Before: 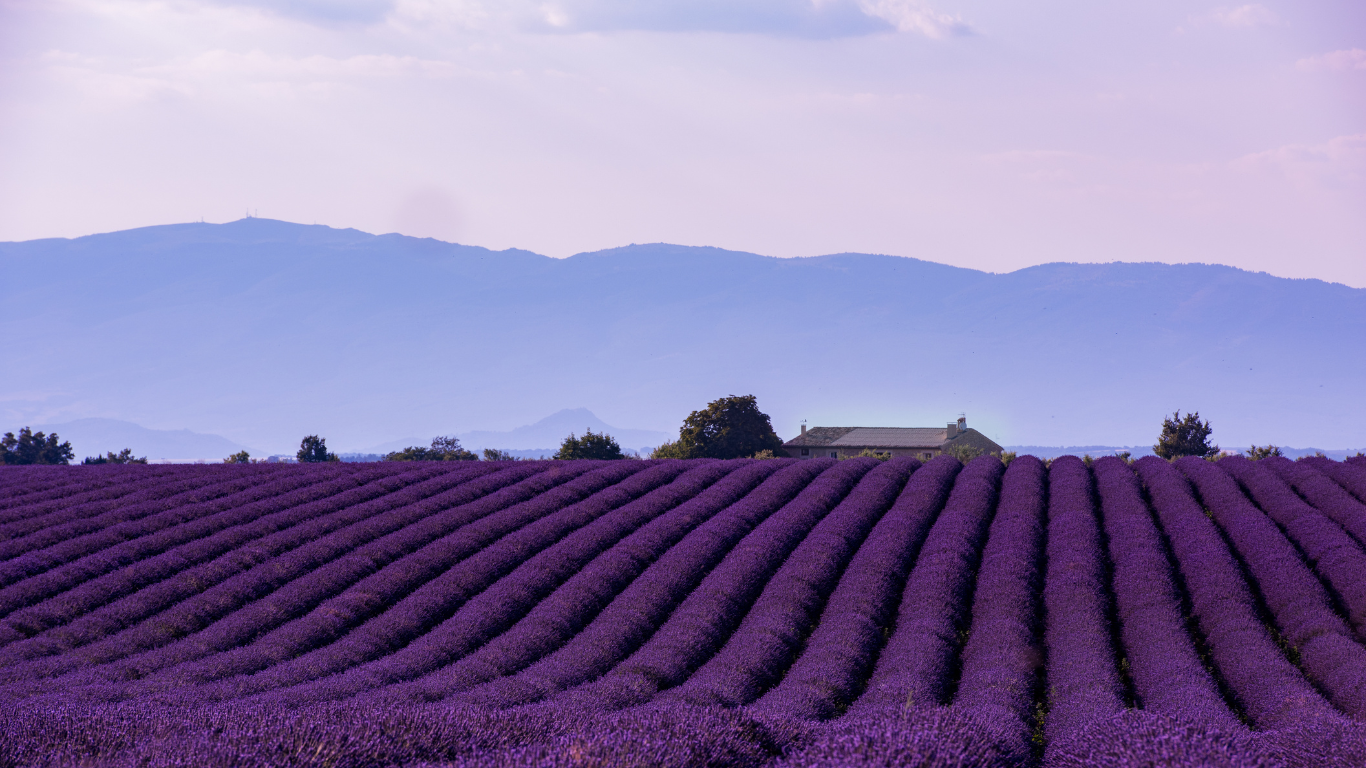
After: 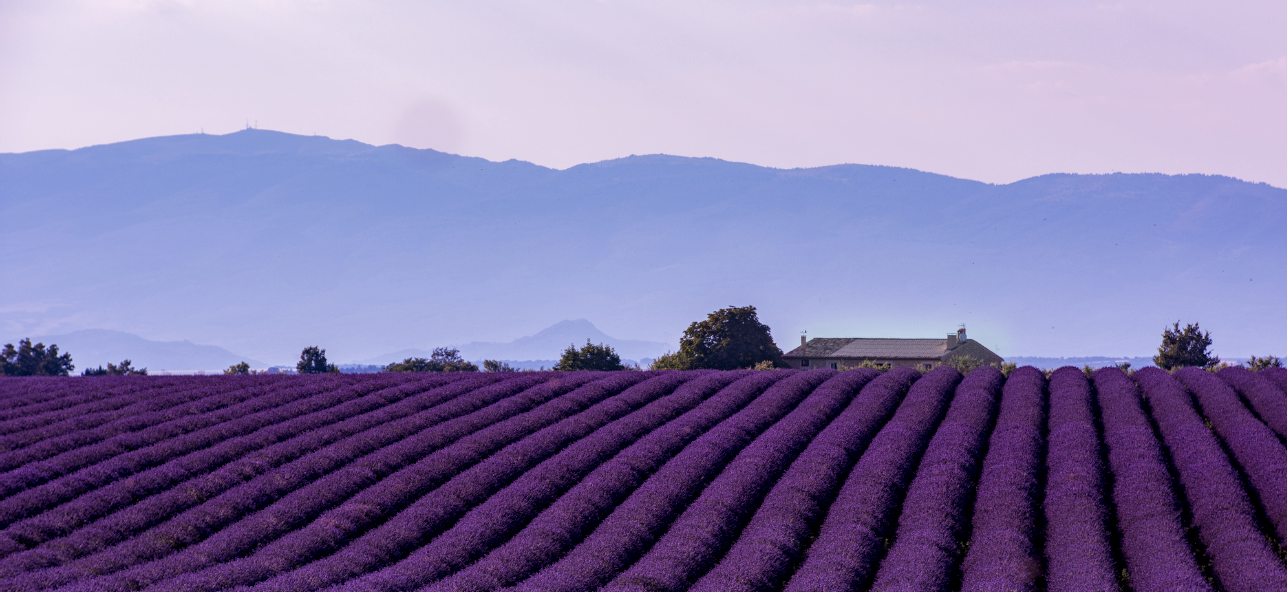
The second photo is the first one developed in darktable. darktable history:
local contrast: on, module defaults
crop and rotate: angle 0.03°, top 11.643%, right 5.651%, bottom 11.189%
